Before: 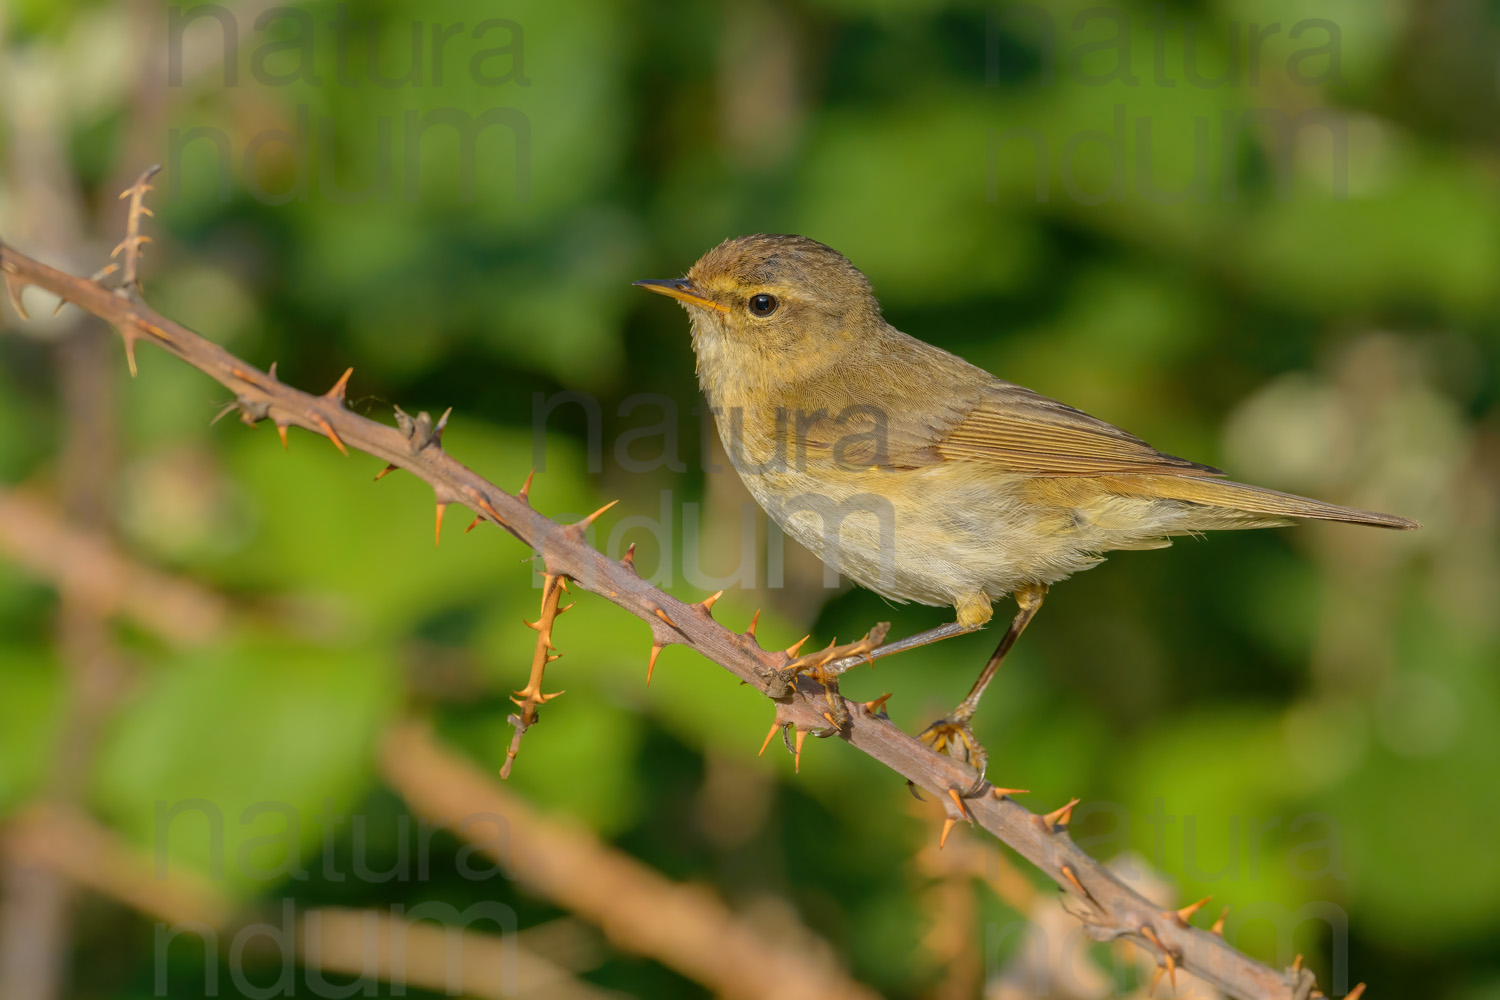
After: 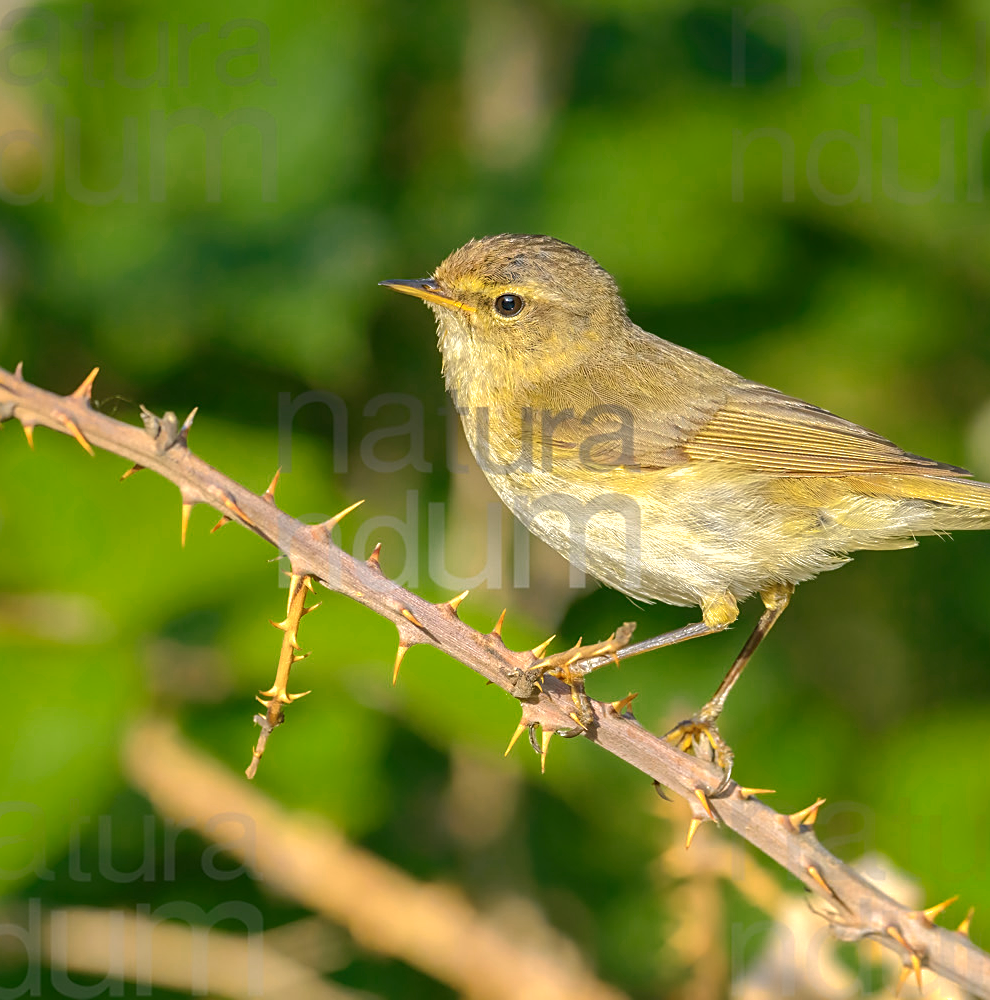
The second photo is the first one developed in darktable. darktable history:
color zones: curves: ch0 [(0, 0.558) (0.143, 0.548) (0.286, 0.447) (0.429, 0.259) (0.571, 0.5) (0.714, 0.5) (0.857, 0.593) (1, 0.558)]; ch1 [(0, 0.543) (0.01, 0.544) (0.12, 0.492) (0.248, 0.458) (0.5, 0.534) (0.748, 0.5) (0.99, 0.469) (1, 0.543)]; ch2 [(0, 0.507) (0.143, 0.522) (0.286, 0.505) (0.429, 0.5) (0.571, 0.5) (0.714, 0.5) (0.857, 0.5) (1, 0.507)]
exposure: black level correction 0, exposure 0.89 EV, compensate highlight preservation false
crop: left 16.96%, right 16.985%
sharpen: on, module defaults
shadows and highlights: on, module defaults
